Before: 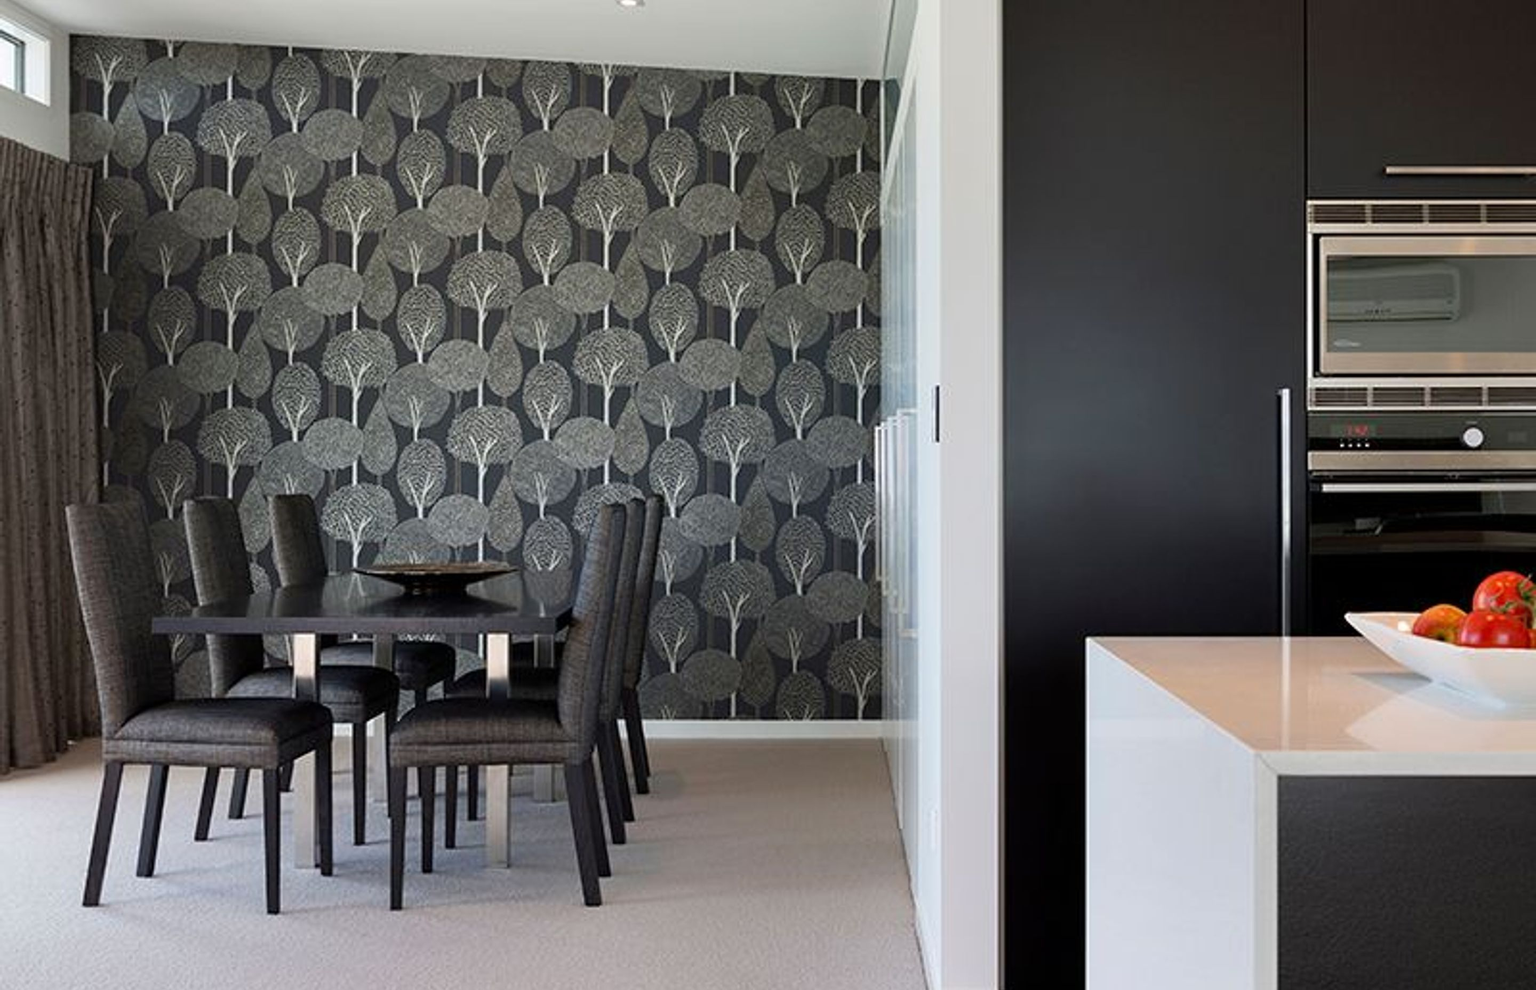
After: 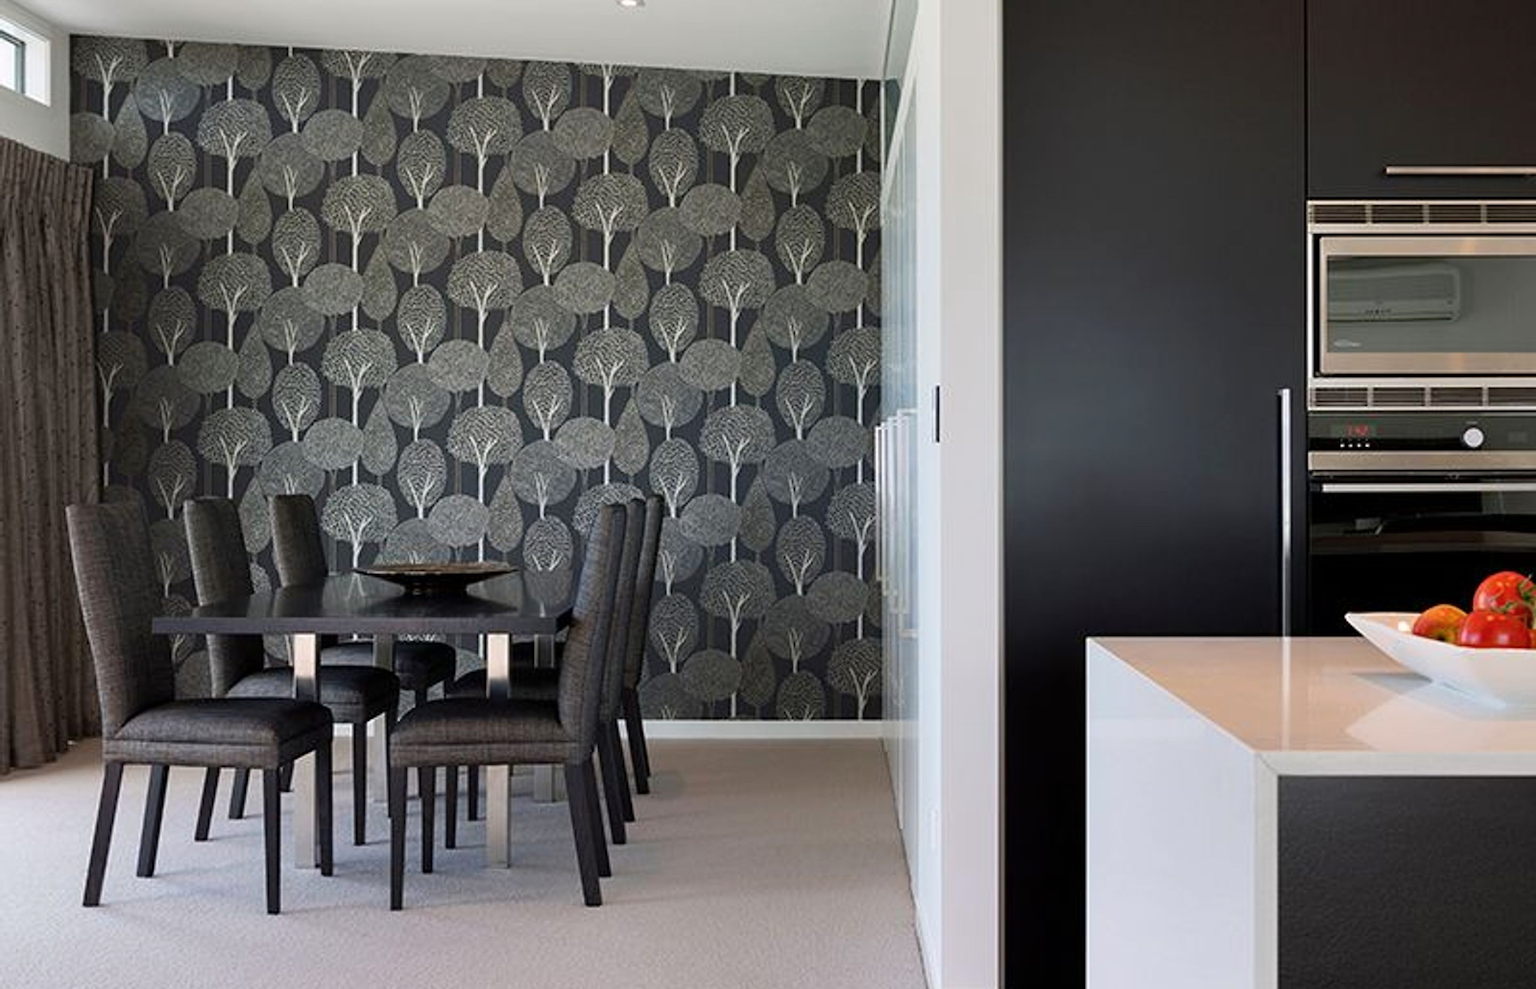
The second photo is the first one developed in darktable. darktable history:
color balance rgb: highlights gain › chroma 0.237%, highlights gain › hue 330.85°, perceptual saturation grading › global saturation 0.843%, global vibrance 9.578%
